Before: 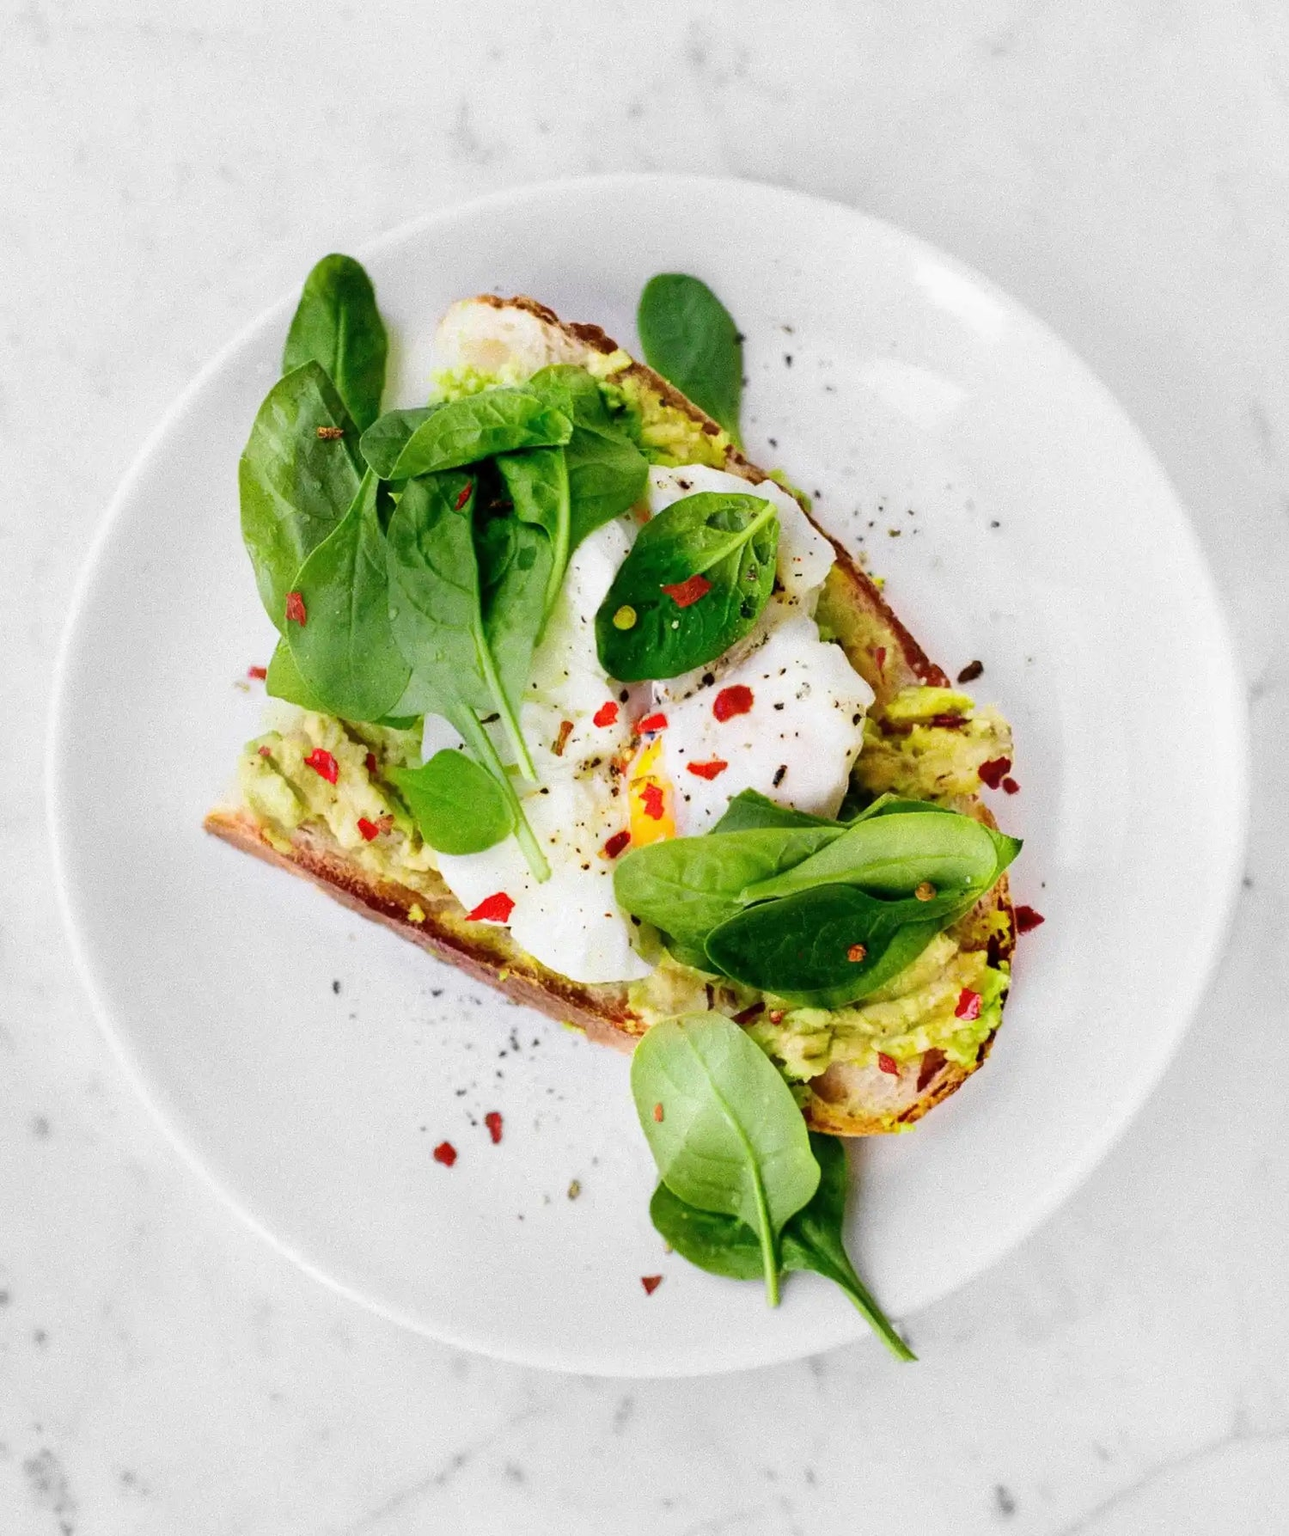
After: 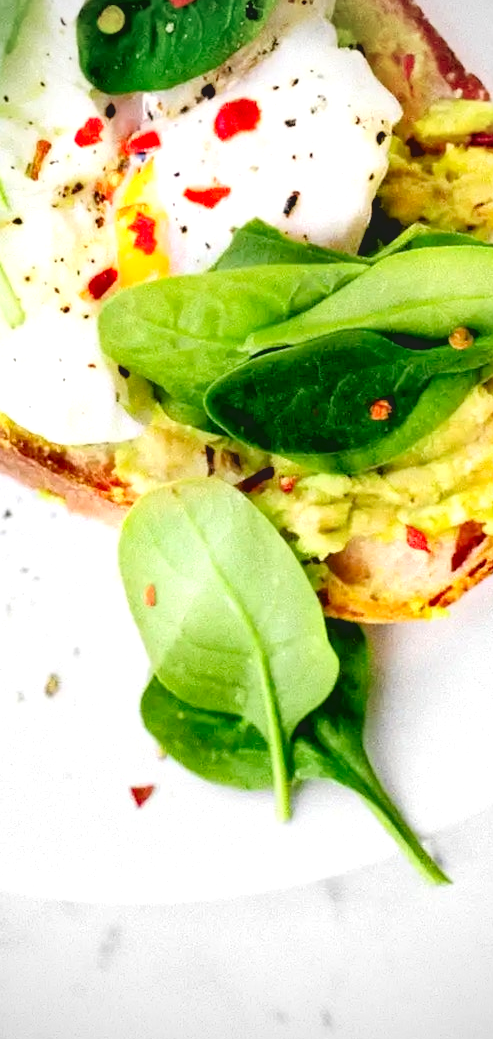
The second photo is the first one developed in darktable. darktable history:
crop: left 41.107%, top 39.14%, right 25.985%, bottom 2.71%
levels: levels [0.093, 0.434, 0.988]
shadows and highlights: shadows 74.05, highlights -25.62, soften with gaussian
vignetting: on, module defaults
tone curve: curves: ch0 [(0.122, 0.111) (1, 1)], color space Lab, independent channels, preserve colors none
tone equalizer: -8 EV -0.389 EV, -7 EV -0.381 EV, -6 EV -0.313 EV, -5 EV -0.252 EV, -3 EV 0.231 EV, -2 EV 0.311 EV, -1 EV 0.411 EV, +0 EV 0.429 EV, mask exposure compensation -0.5 EV
